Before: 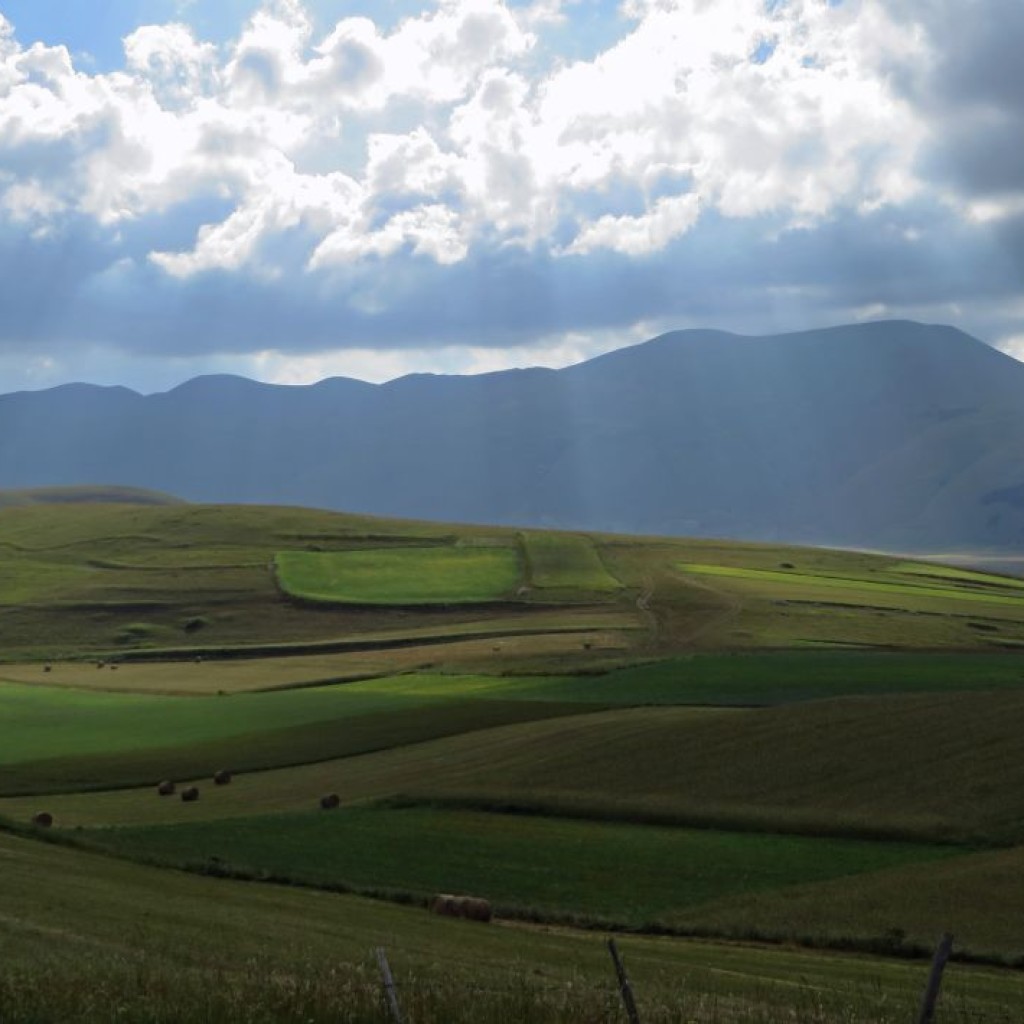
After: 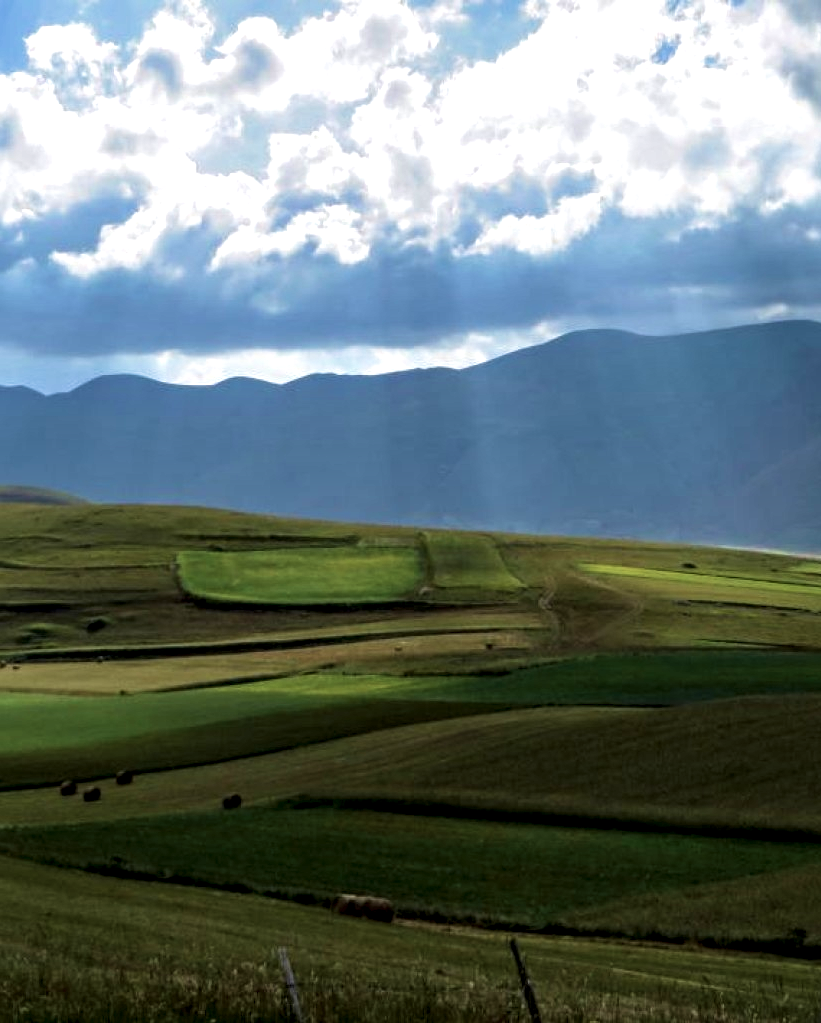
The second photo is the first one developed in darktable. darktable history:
velvia: strength 45%
local contrast: highlights 19%, detail 186%
rotate and perspective: automatic cropping off
crop and rotate: left 9.597%, right 10.195%
